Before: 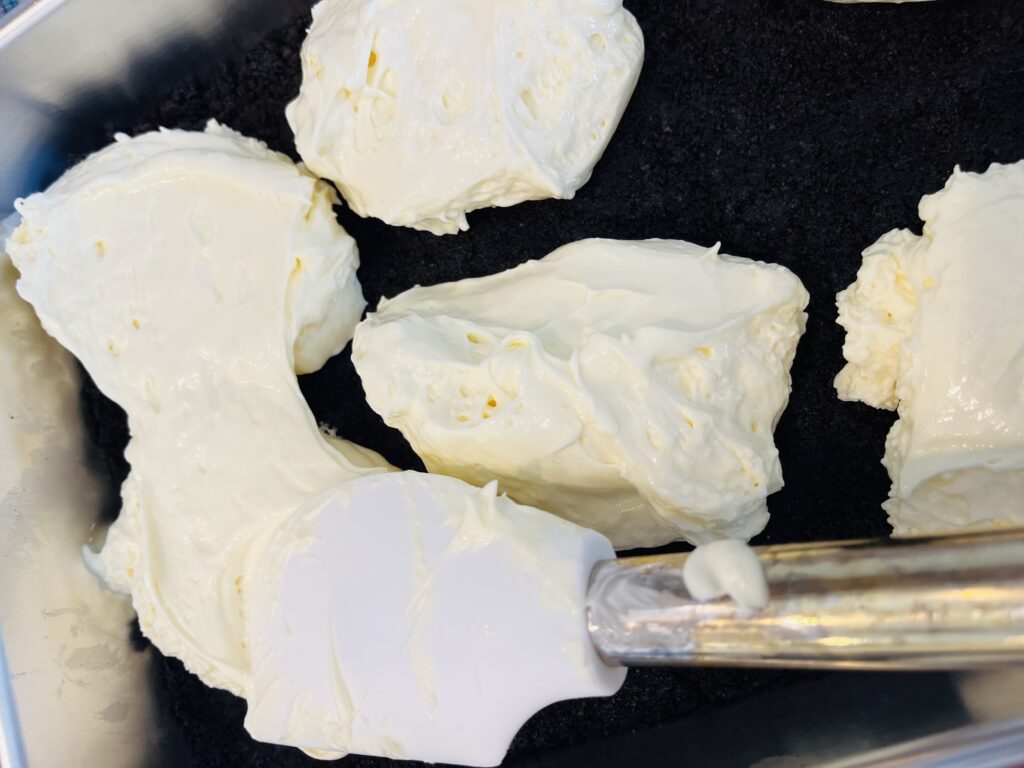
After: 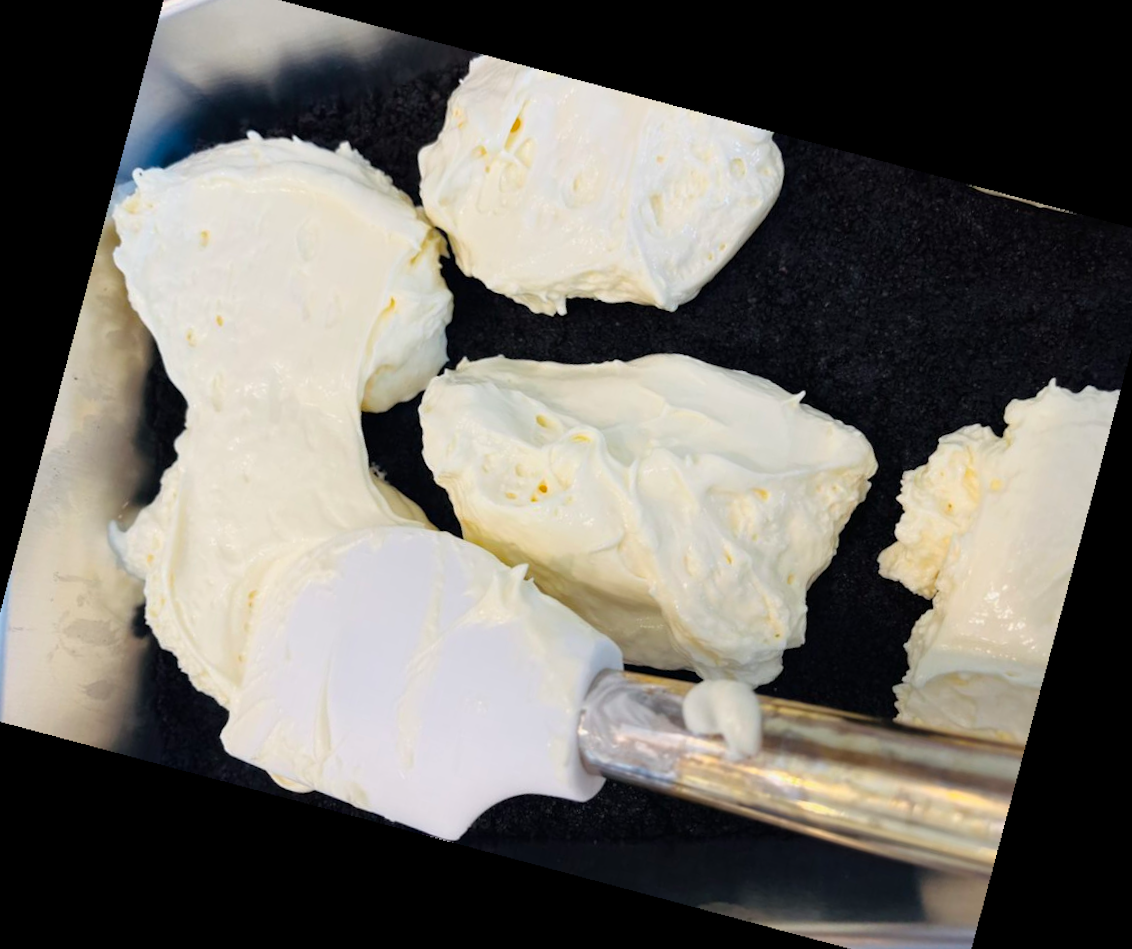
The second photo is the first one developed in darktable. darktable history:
crop and rotate: angle -1.69°
rotate and perspective: rotation 13.27°, automatic cropping off
